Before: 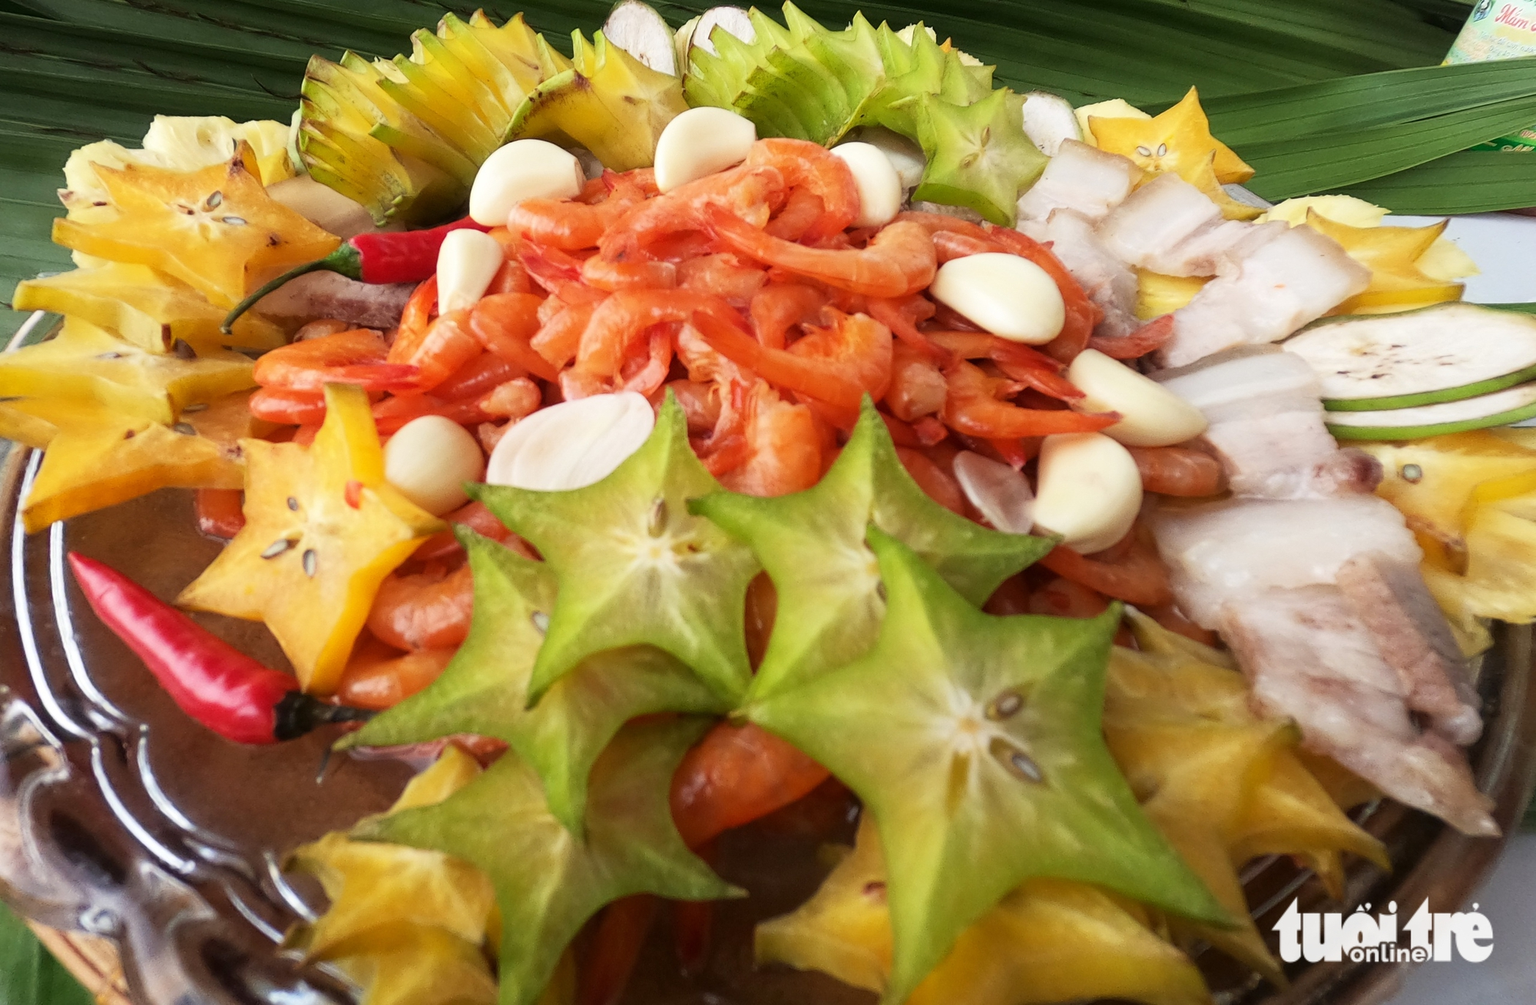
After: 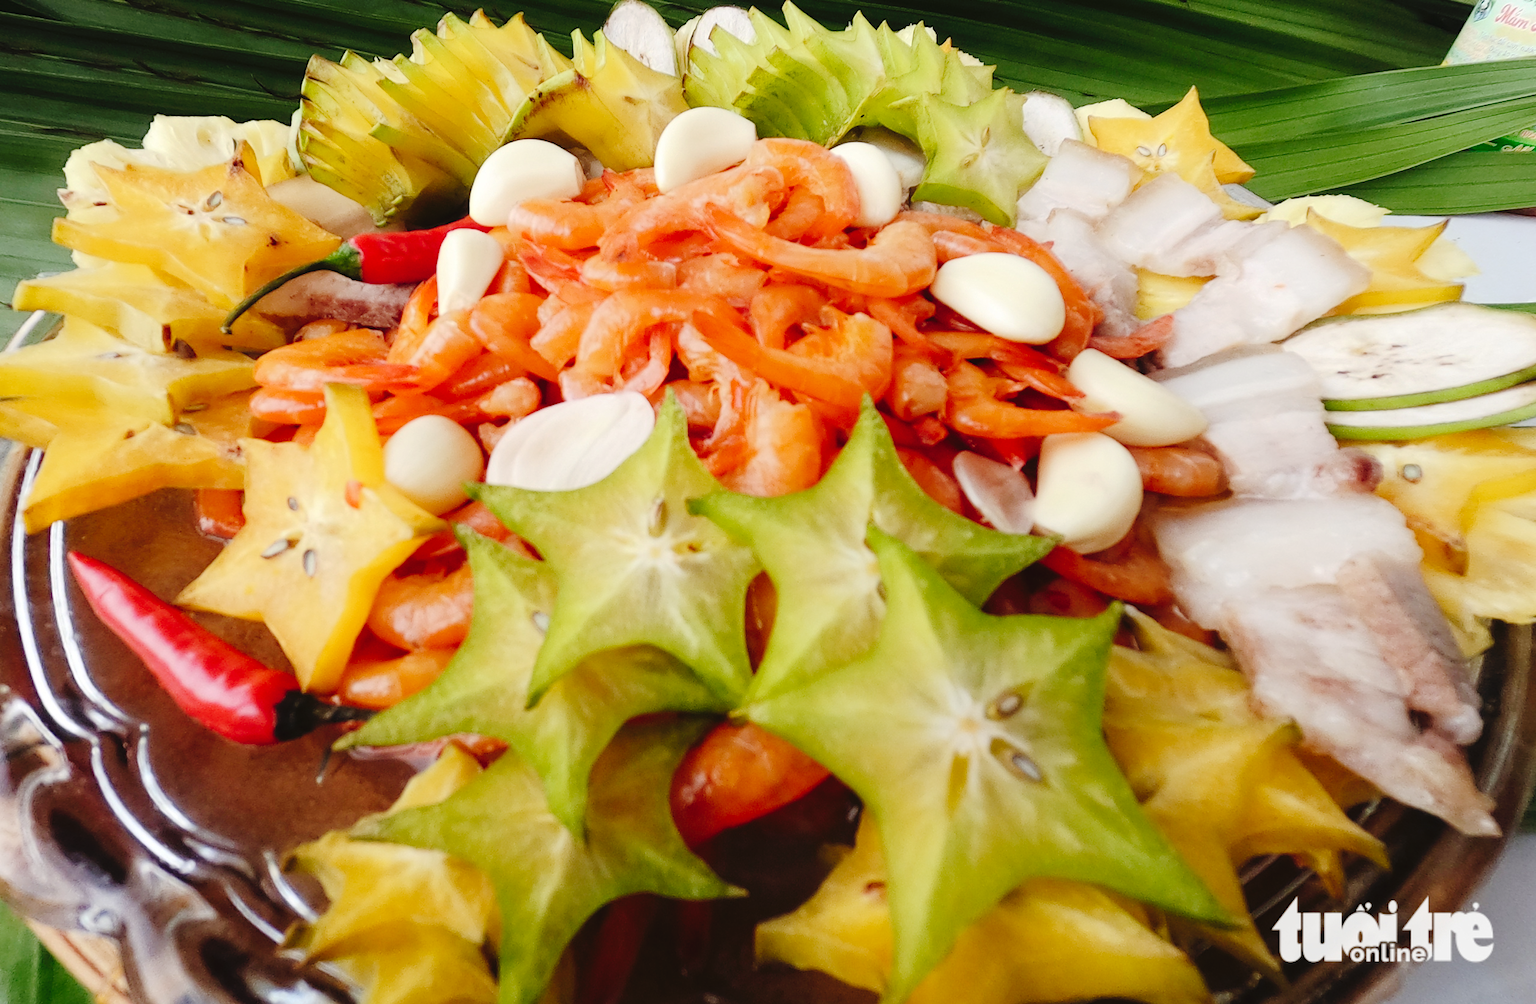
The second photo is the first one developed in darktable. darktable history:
tone curve: curves: ch0 [(0, 0) (0.003, 0.031) (0.011, 0.033) (0.025, 0.038) (0.044, 0.049) (0.069, 0.059) (0.1, 0.071) (0.136, 0.093) (0.177, 0.142) (0.224, 0.204) (0.277, 0.292) (0.335, 0.387) (0.399, 0.484) (0.468, 0.567) (0.543, 0.643) (0.623, 0.712) (0.709, 0.776) (0.801, 0.837) (0.898, 0.903) (1, 1)], preserve colors none
